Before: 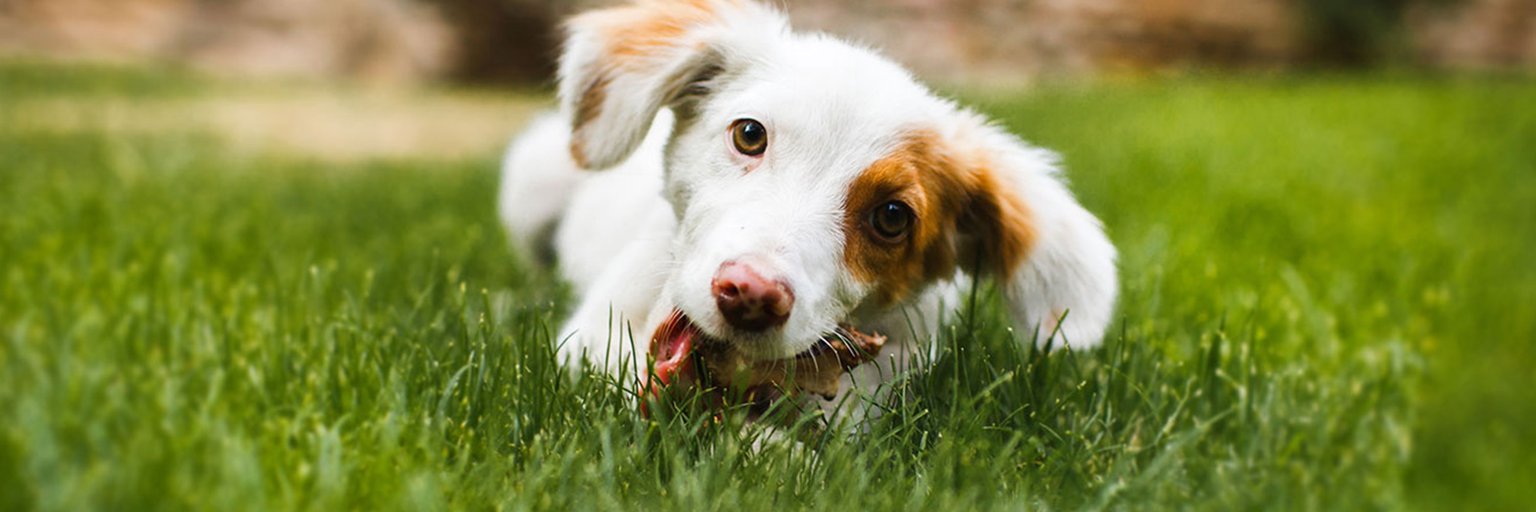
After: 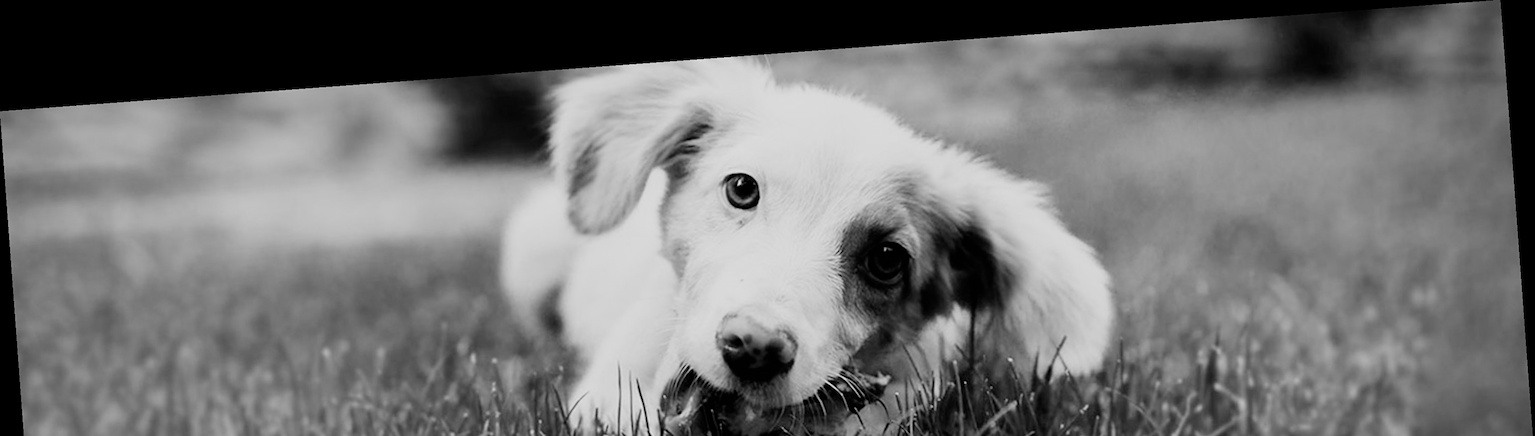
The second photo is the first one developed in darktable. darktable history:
crop: bottom 28.576%
white balance: red 0.976, blue 1.04
vignetting: fall-off start 97.52%, fall-off radius 100%, brightness -0.574, saturation 0, center (-0.027, 0.404), width/height ratio 1.368, unbound false
sharpen: amount 0.2
rotate and perspective: rotation -4.25°, automatic cropping off
filmic rgb: black relative exposure -5 EV, hardness 2.88, contrast 1.1, highlights saturation mix -20%
monochrome: on, module defaults
